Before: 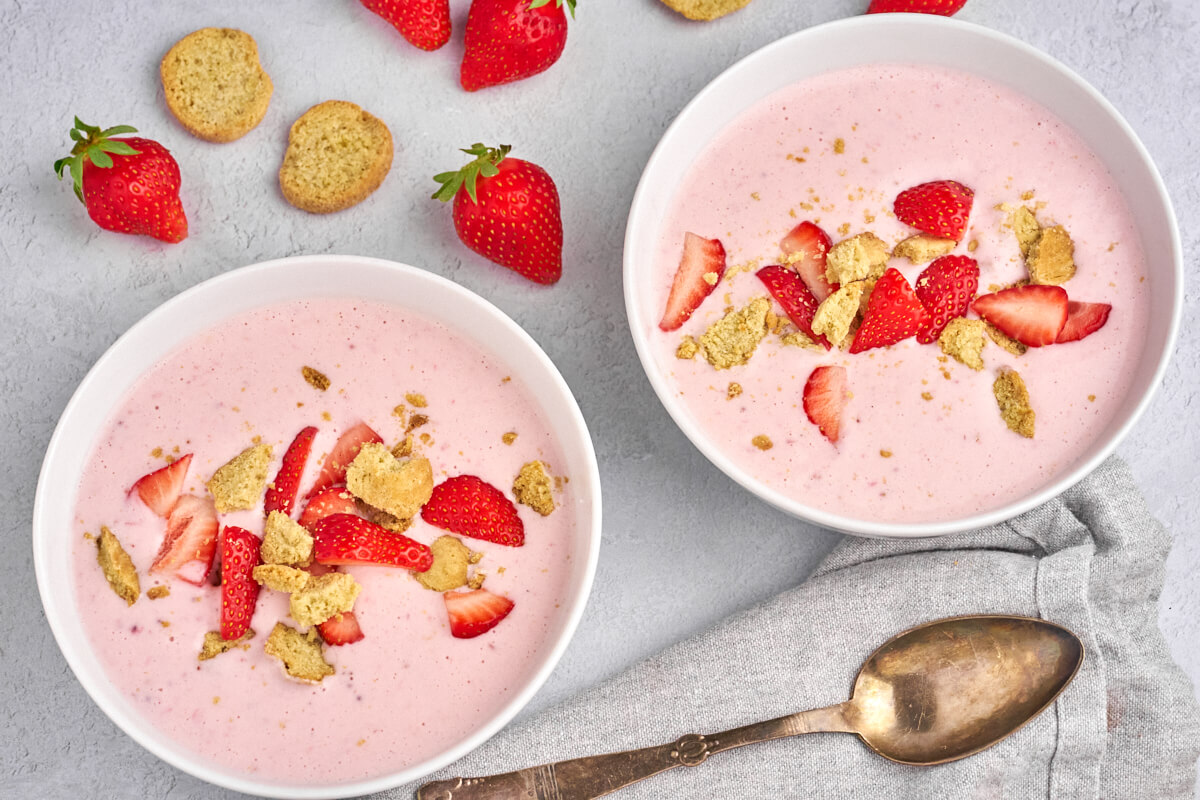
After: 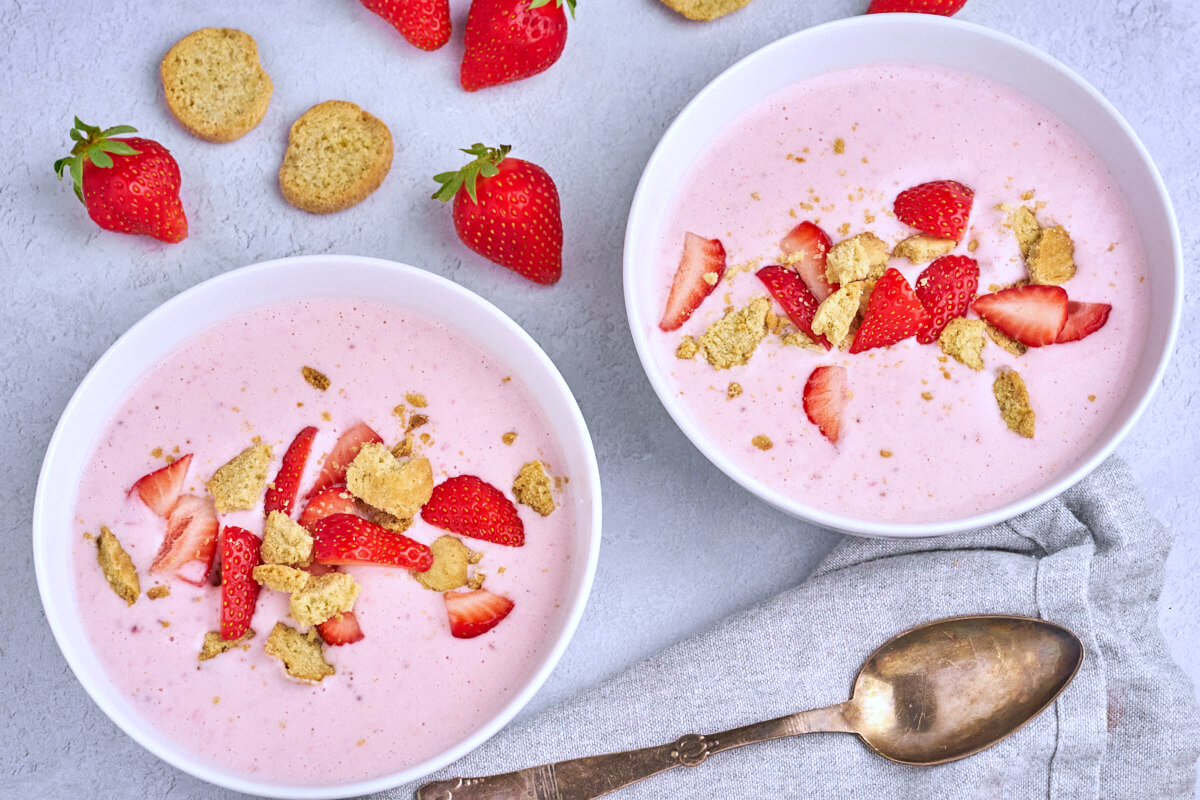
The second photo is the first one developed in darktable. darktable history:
white balance: red 0.967, blue 1.119, emerald 0.756
exposure: exposure 0.02 EV, compensate highlight preservation false
